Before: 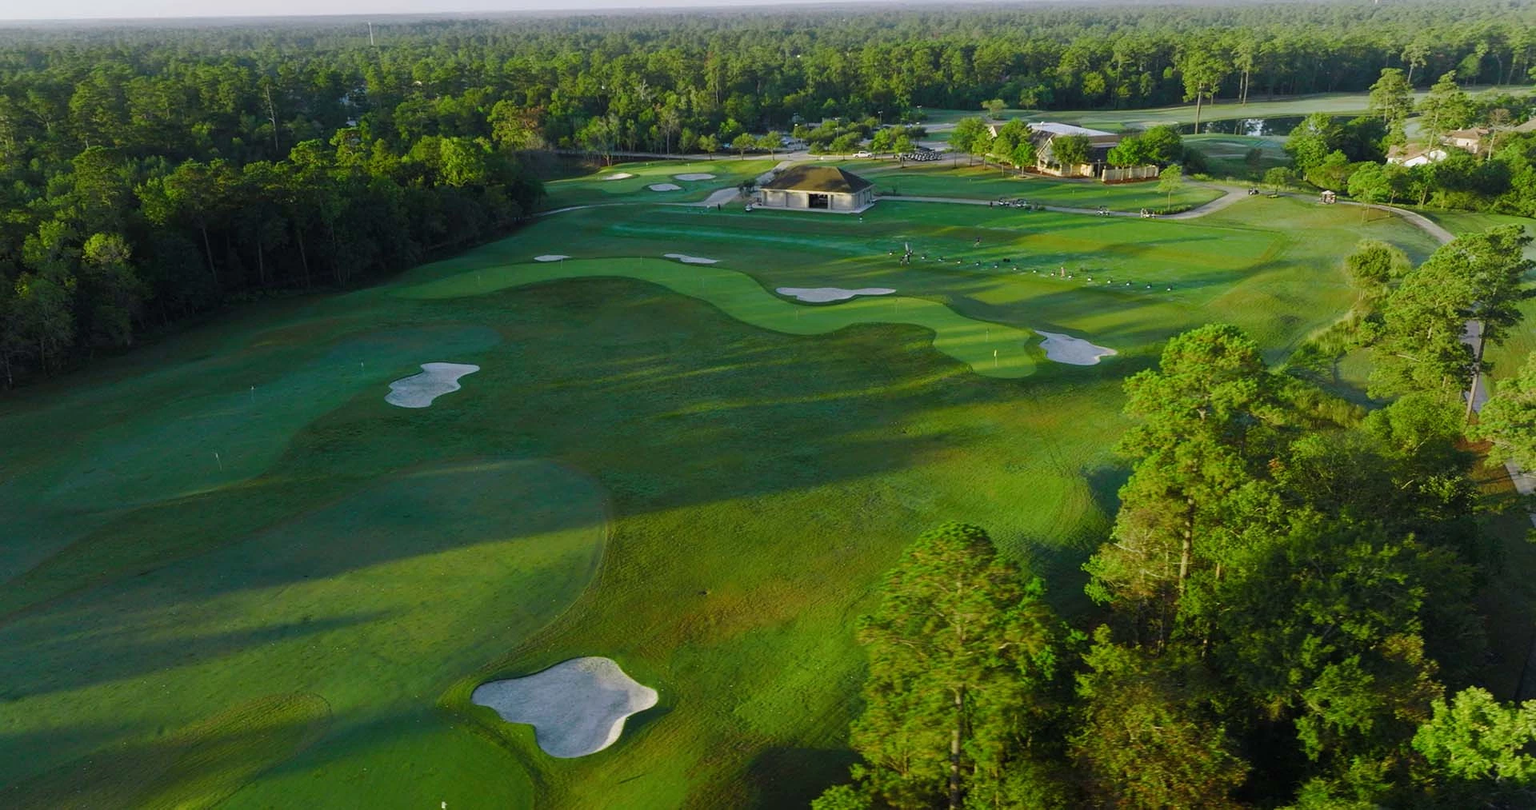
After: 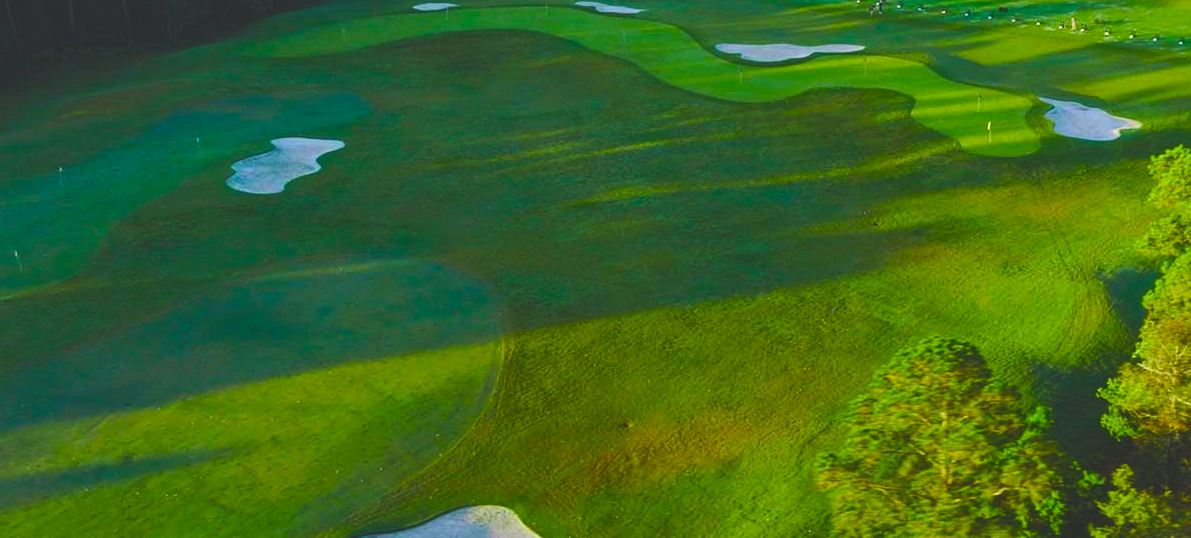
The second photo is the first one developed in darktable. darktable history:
crop: left 13.312%, top 31.28%, right 24.627%, bottom 15.582%
shadows and highlights: radius 125.46, shadows 30.51, highlights -30.51, low approximation 0.01, soften with gaussian
contrast brightness saturation: contrast 0.2, brightness 0.16, saturation 0.22
exposure: black level correction -0.041, exposure 0.064 EV, compensate highlight preservation false
levels: levels [0.116, 0.574, 1]
velvia: strength 27%
color balance rgb: perceptual saturation grading › global saturation 24.74%, perceptual saturation grading › highlights -51.22%, perceptual saturation grading › mid-tones 19.16%, perceptual saturation grading › shadows 60.98%, global vibrance 50%
